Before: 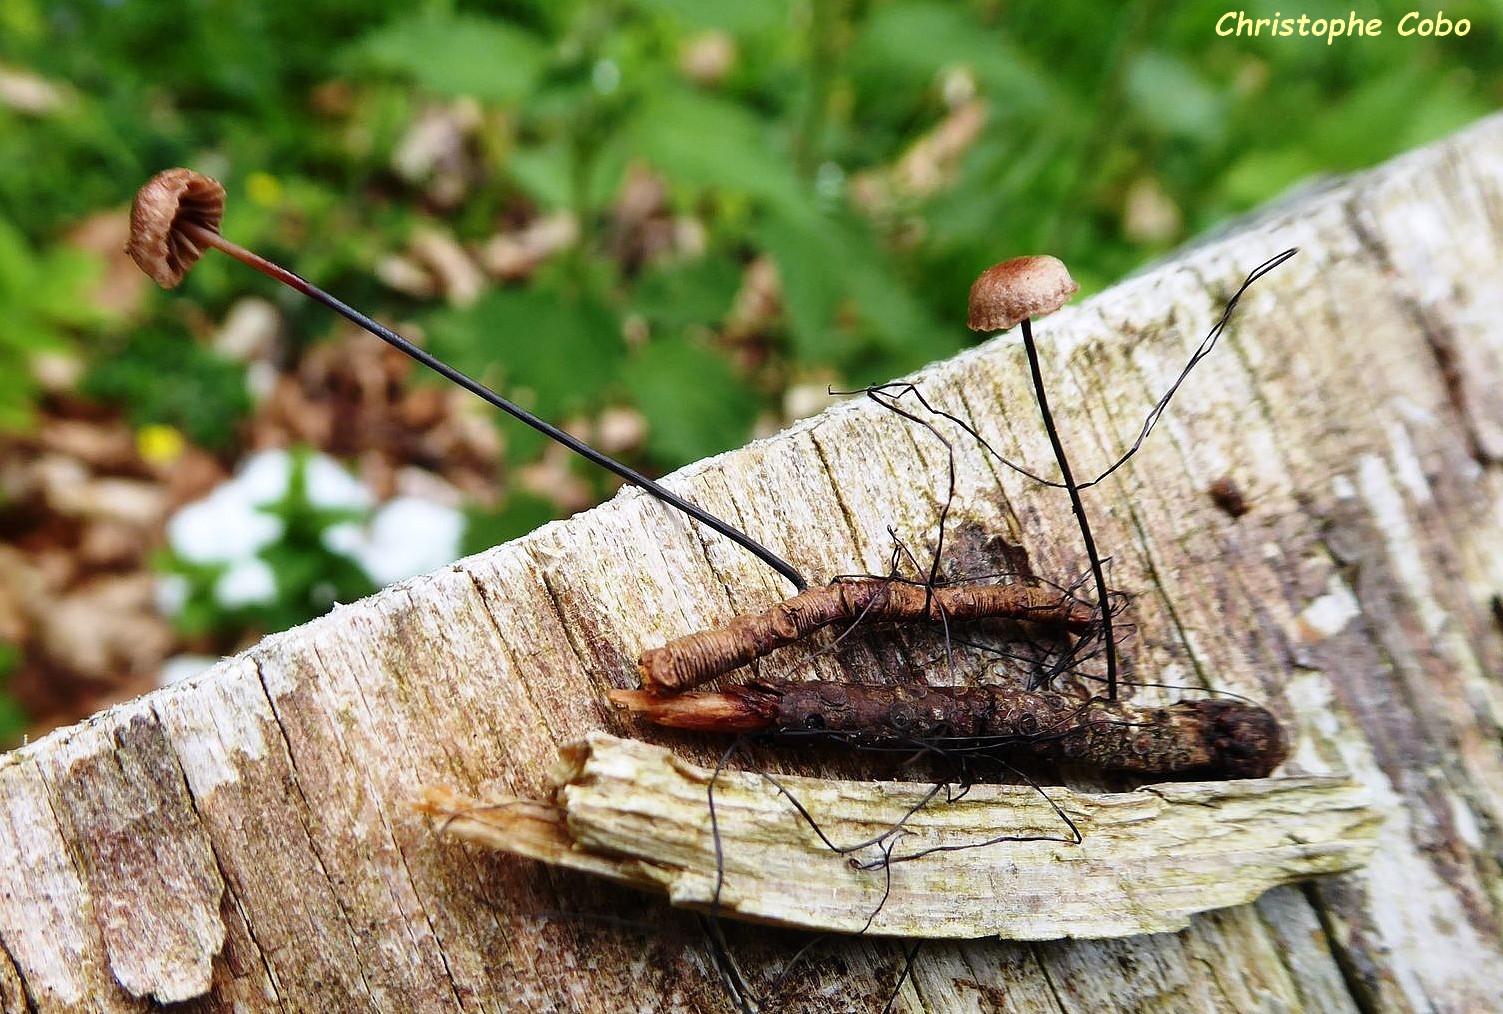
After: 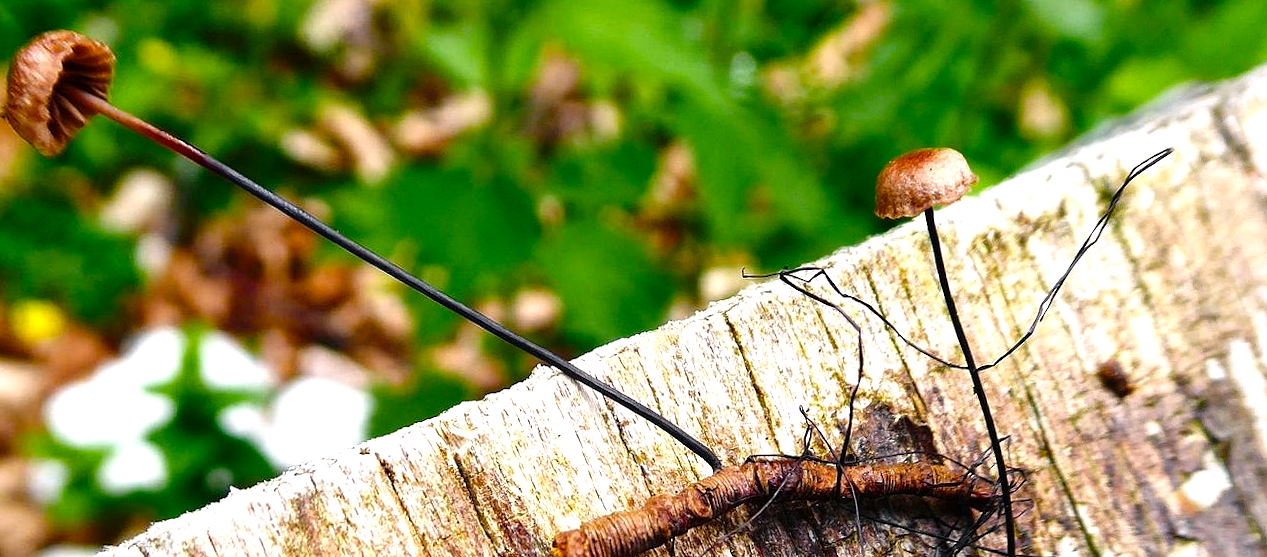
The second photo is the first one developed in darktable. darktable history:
crop and rotate: left 9.345%, top 7.22%, right 4.982%, bottom 32.331%
color zones: curves: ch1 [(0.25, 0.61) (0.75, 0.248)]
rotate and perspective: rotation -0.013°, lens shift (vertical) -0.027, lens shift (horizontal) 0.178, crop left 0.016, crop right 0.989, crop top 0.082, crop bottom 0.918
color balance rgb: shadows lift › chroma 4.21%, shadows lift › hue 252.22°, highlights gain › chroma 1.36%, highlights gain › hue 50.24°, perceptual saturation grading › mid-tones 6.33%, perceptual saturation grading › shadows 72.44%, perceptual brilliance grading › highlights 11.59%, contrast 5.05%
